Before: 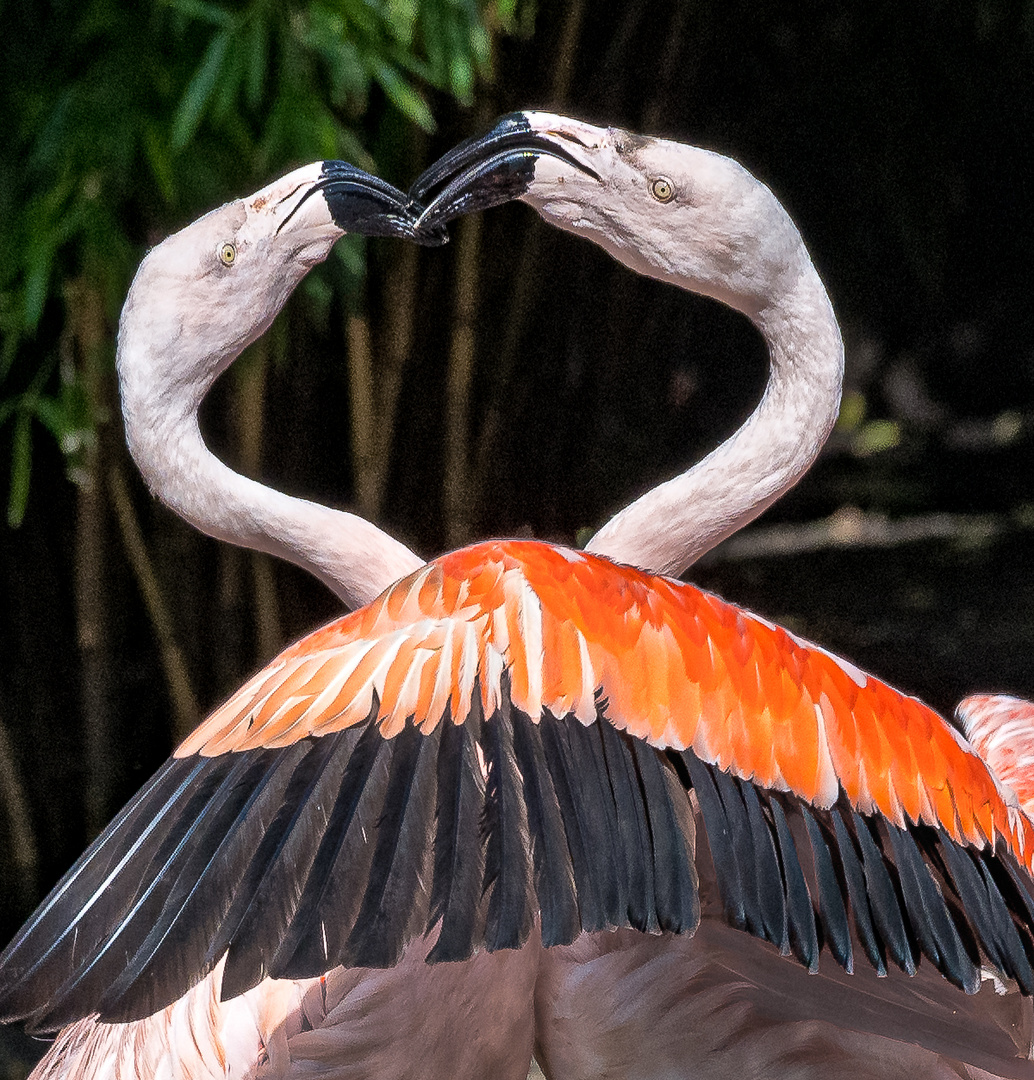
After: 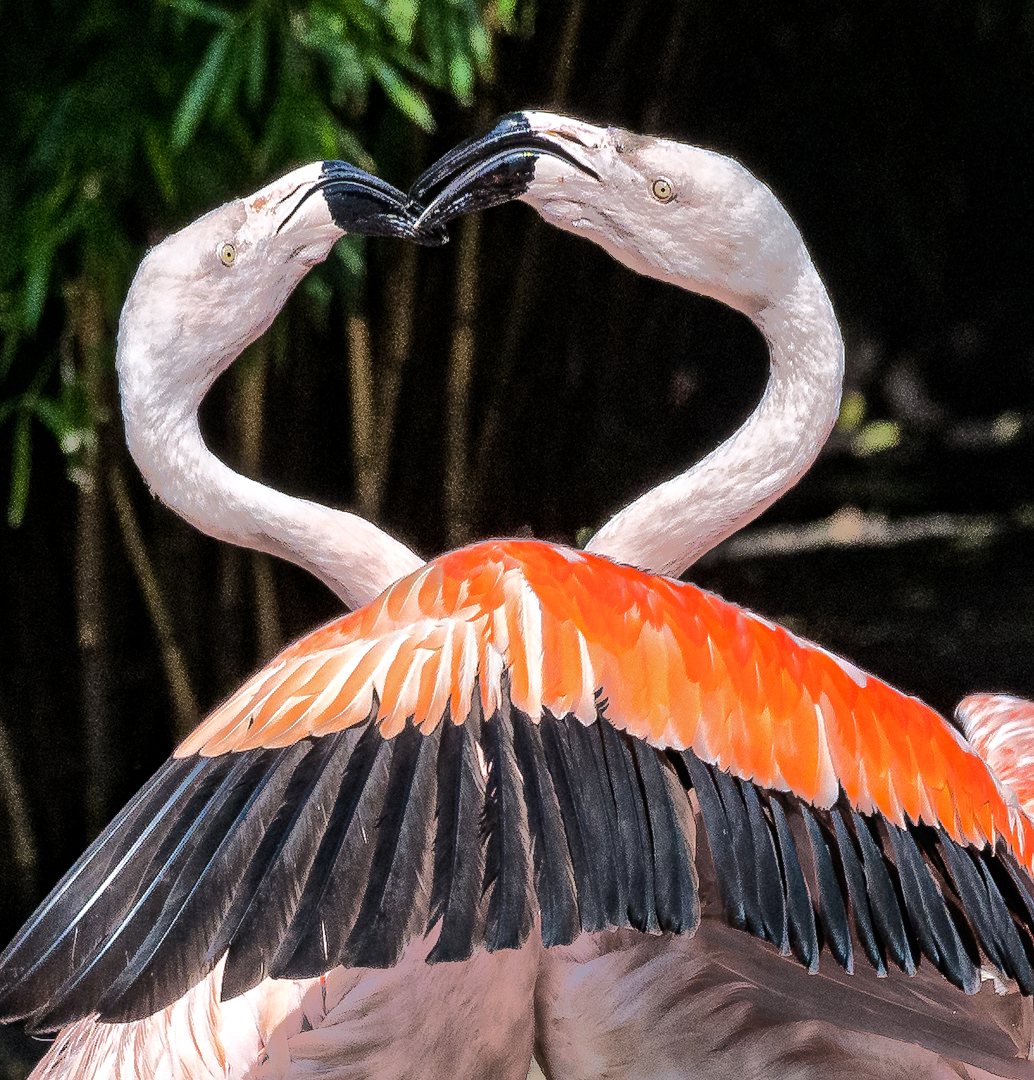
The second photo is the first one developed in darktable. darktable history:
tone equalizer: -8 EV -0.492 EV, -7 EV -0.346 EV, -6 EV -0.084 EV, -5 EV 0.374 EV, -4 EV 0.981 EV, -3 EV 0.787 EV, -2 EV -0.013 EV, -1 EV 0.136 EV, +0 EV -0.031 EV, edges refinement/feathering 500, mask exposure compensation -1.57 EV, preserve details no
